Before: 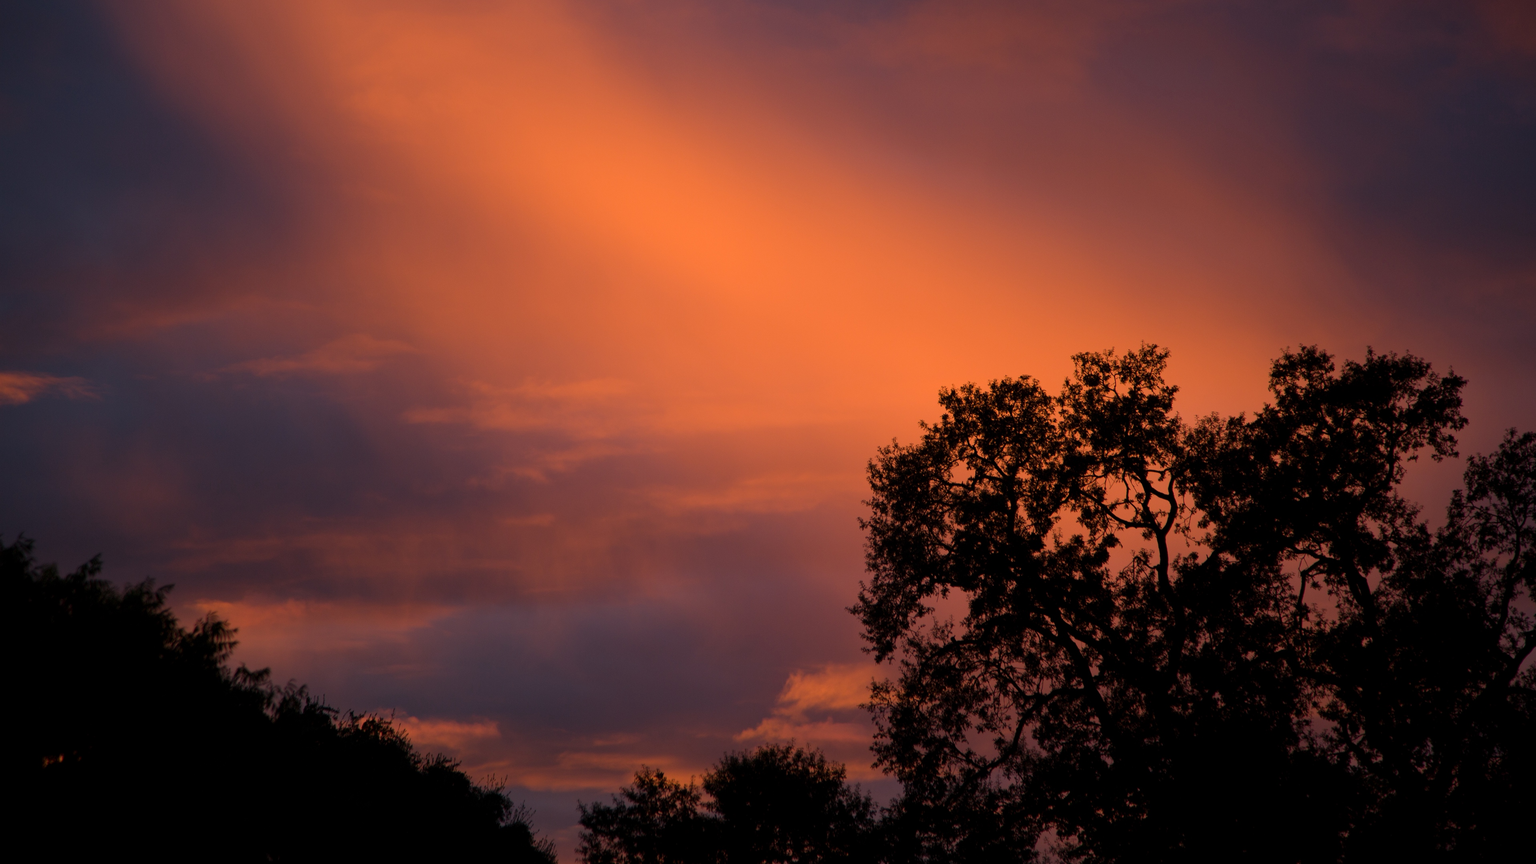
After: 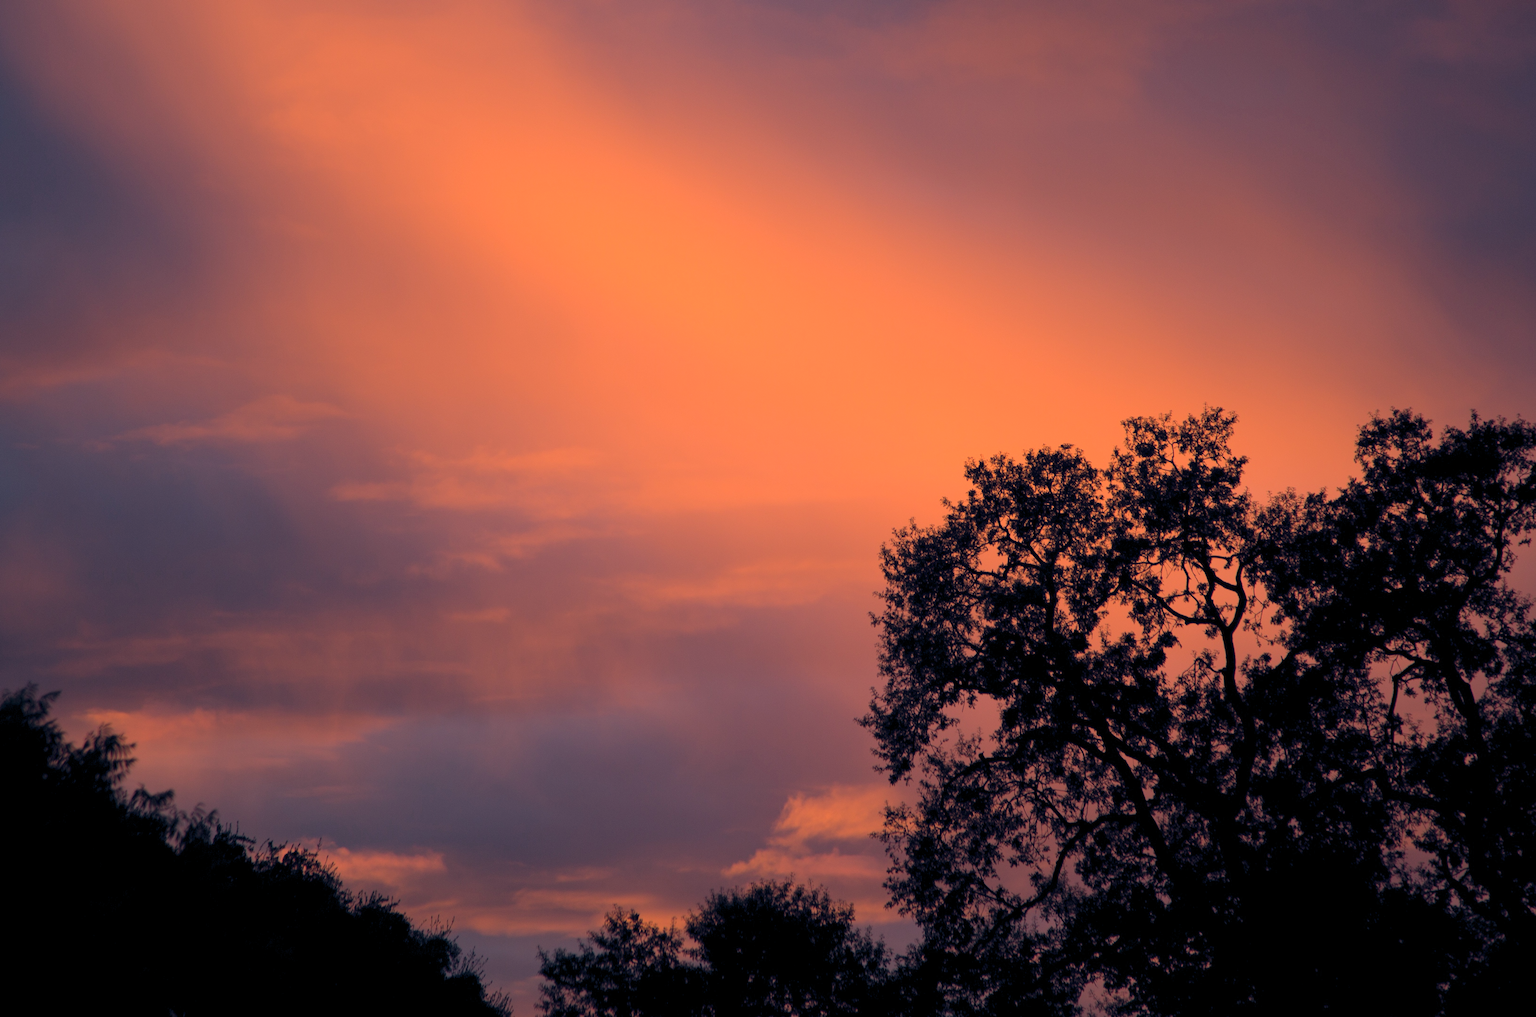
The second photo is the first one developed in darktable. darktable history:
color balance rgb: shadows lift › hue 87.51°, highlights gain › chroma 1.62%, highlights gain › hue 55.1°, global offset › chroma 0.1%, global offset › hue 253.66°, linear chroma grading › global chroma 0.5%
contrast brightness saturation: brightness 0.15
crop: left 8.026%, right 7.374%
tone equalizer: on, module defaults
